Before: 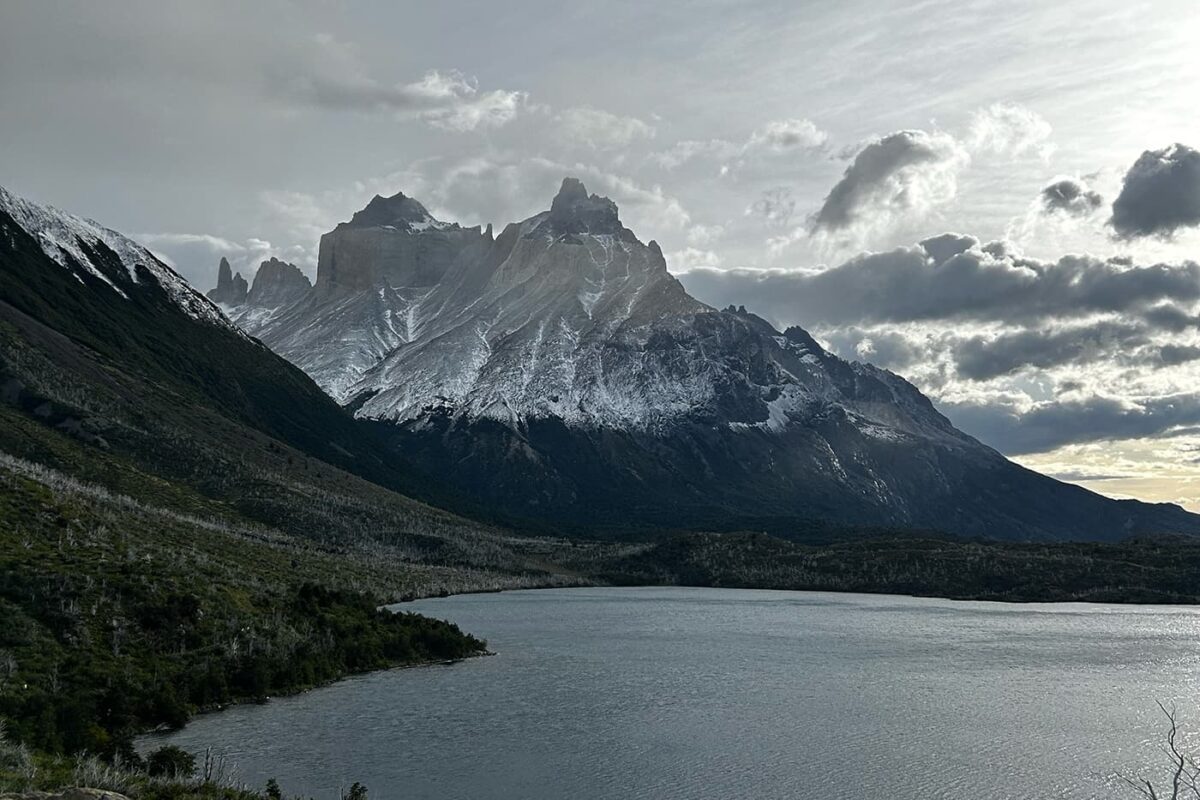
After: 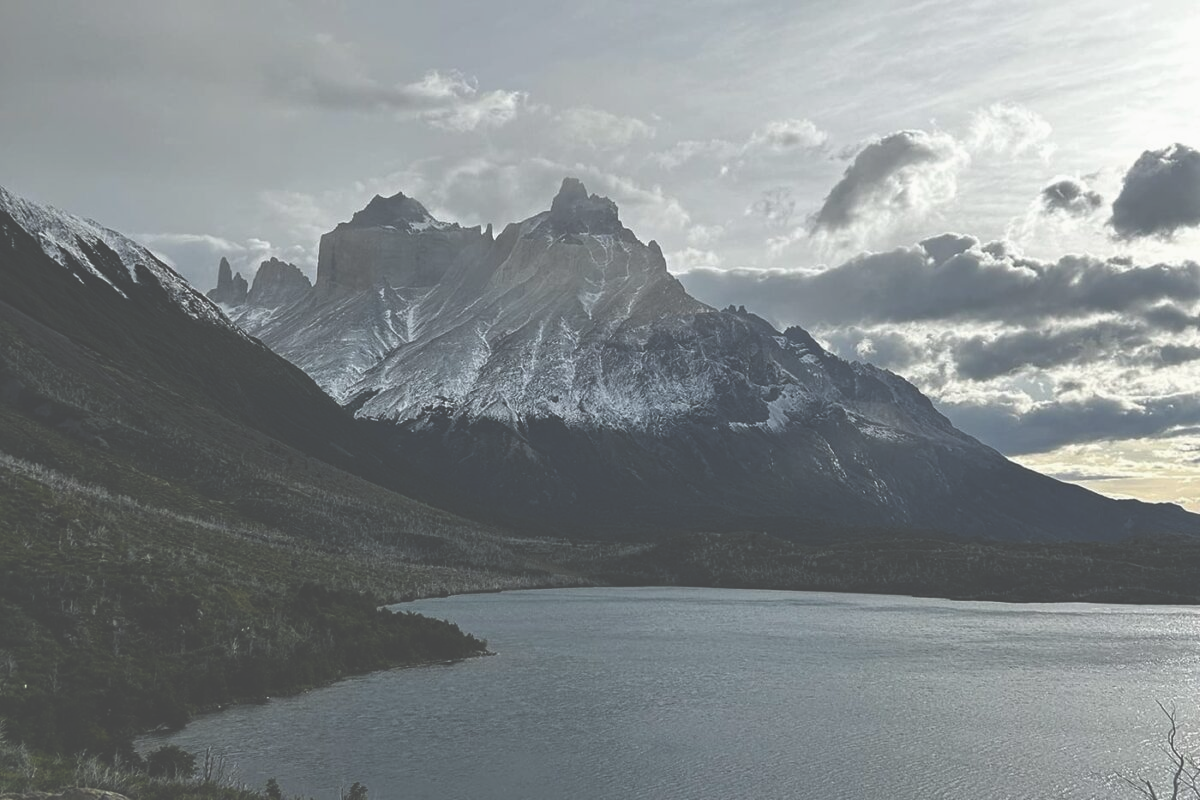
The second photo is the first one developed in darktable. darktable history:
exposure: black level correction -0.064, exposure -0.05 EV, compensate highlight preservation false
